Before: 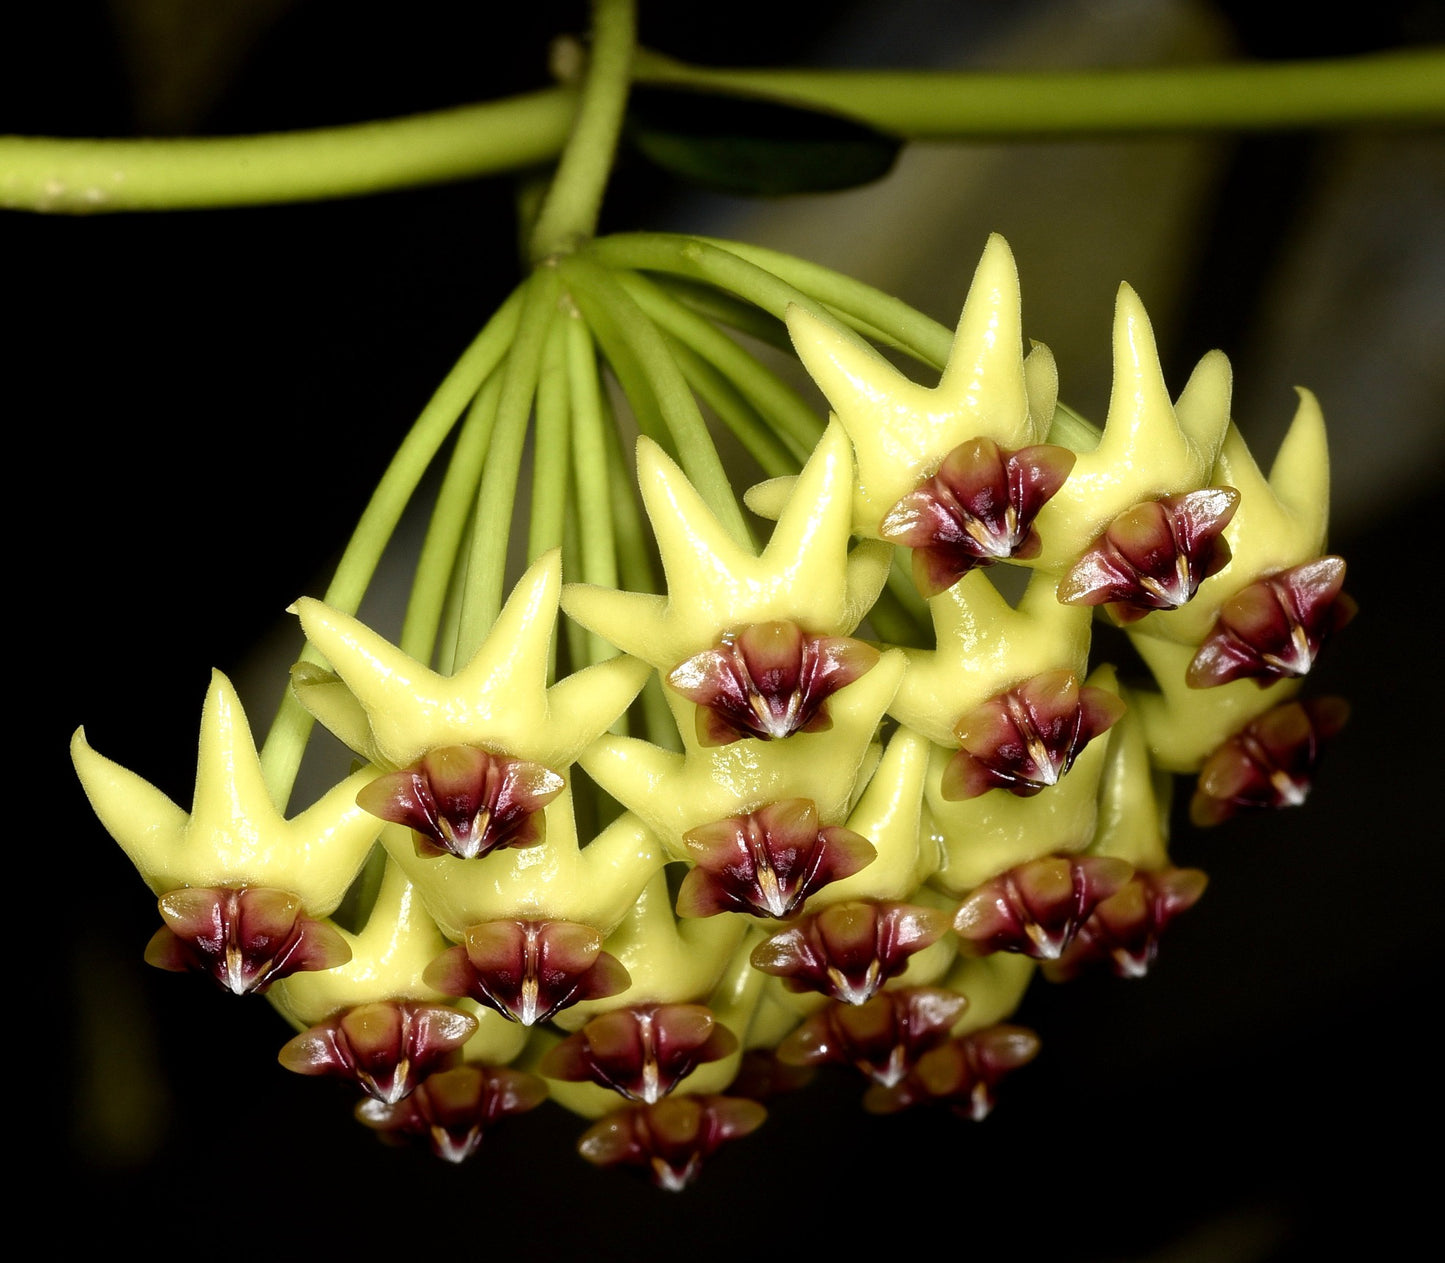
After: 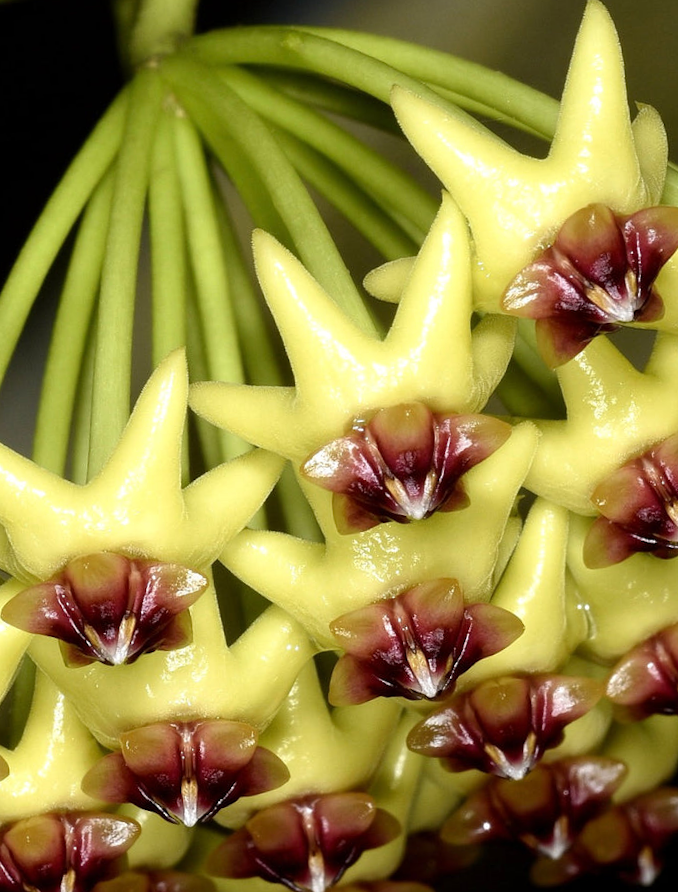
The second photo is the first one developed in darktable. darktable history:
rotate and perspective: rotation -4.57°, crop left 0.054, crop right 0.944, crop top 0.087, crop bottom 0.914
crop and rotate: angle 0.02°, left 24.353%, top 13.219%, right 26.156%, bottom 8.224%
